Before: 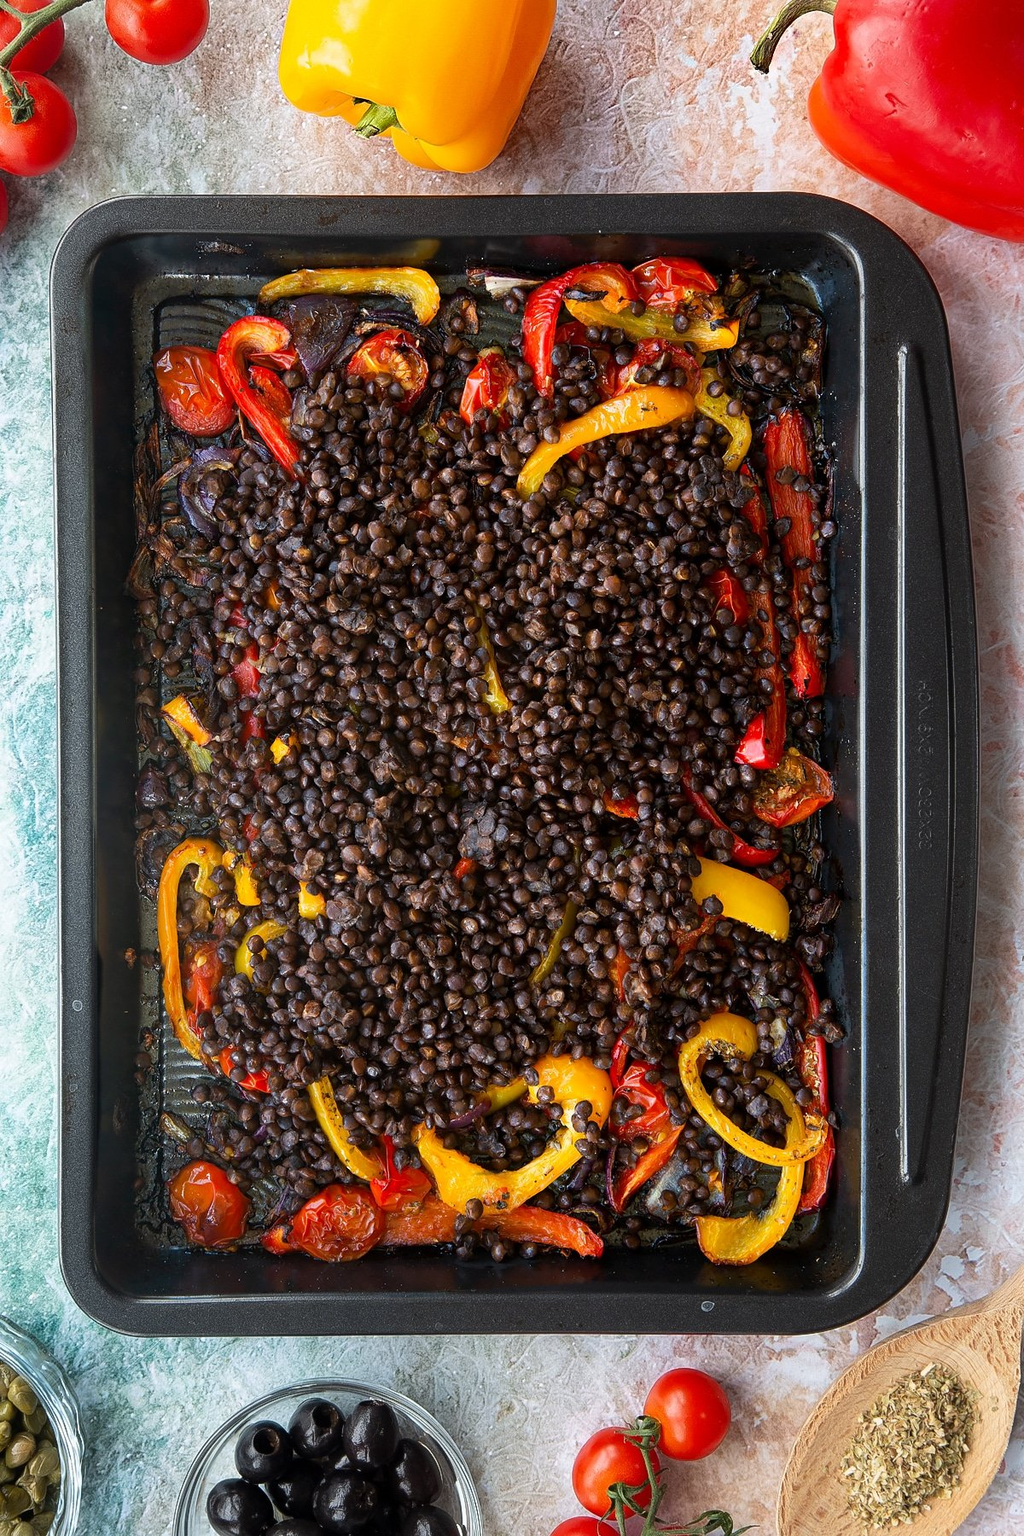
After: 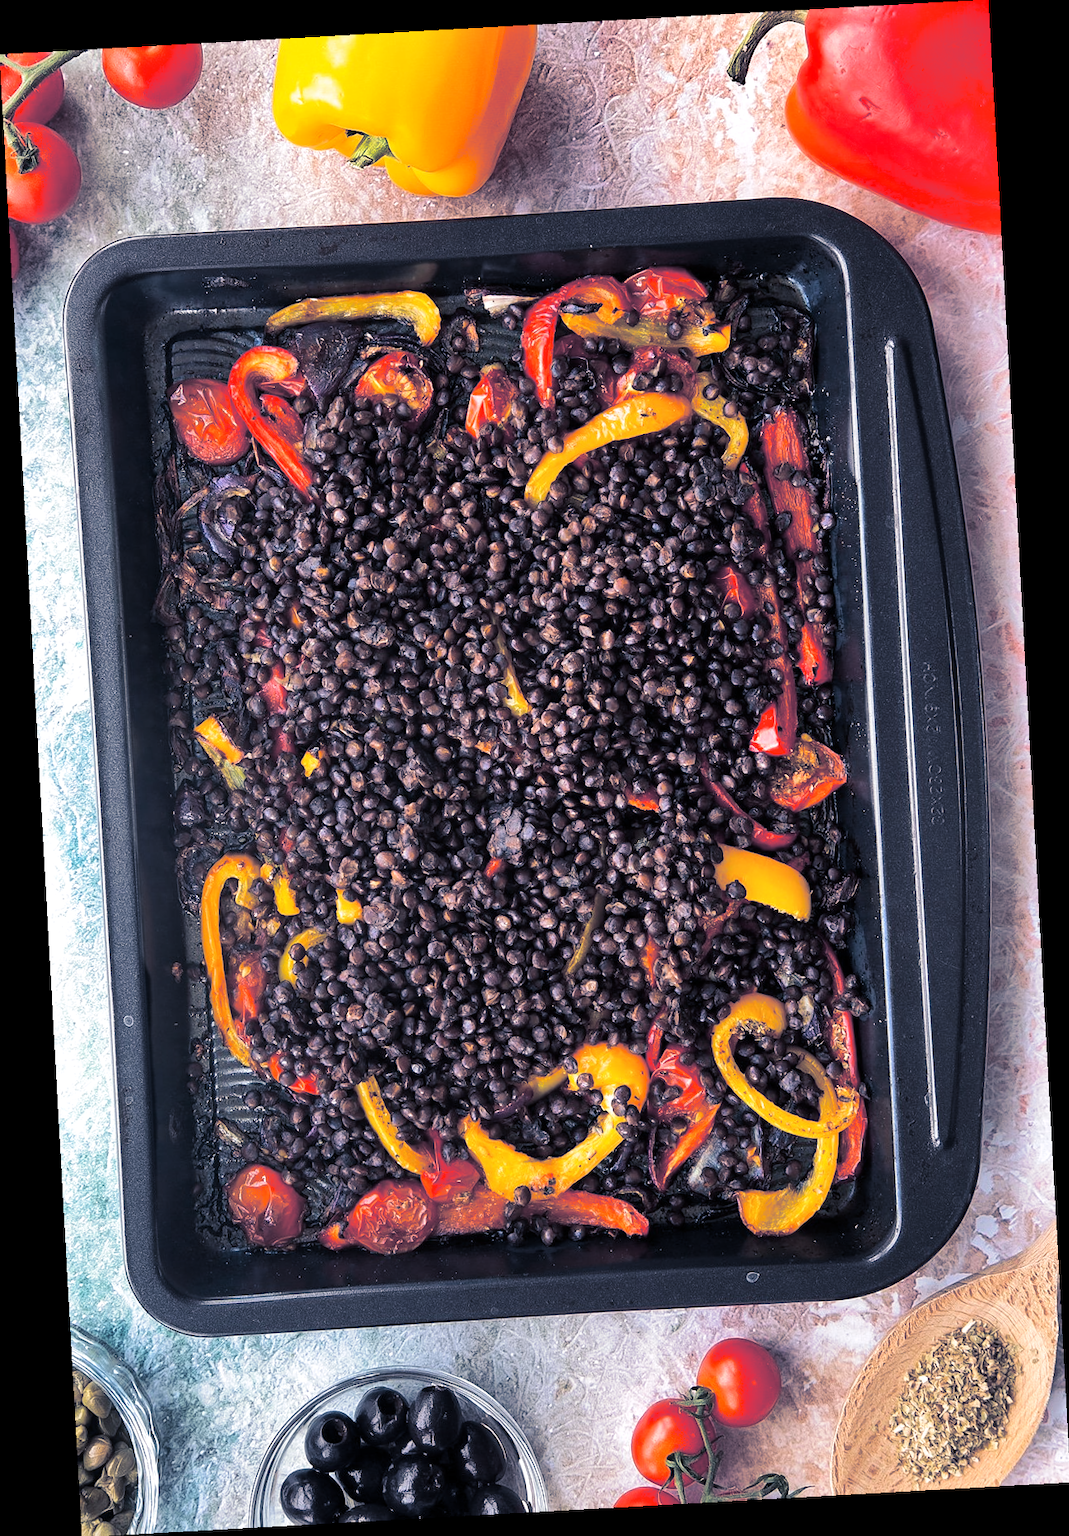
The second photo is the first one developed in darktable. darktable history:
exposure: exposure 0.161 EV, compensate highlight preservation false
shadows and highlights: soften with gaussian
white balance: red 1.05, blue 1.072
rotate and perspective: rotation -3.18°, automatic cropping off
split-toning: shadows › hue 230.4°
